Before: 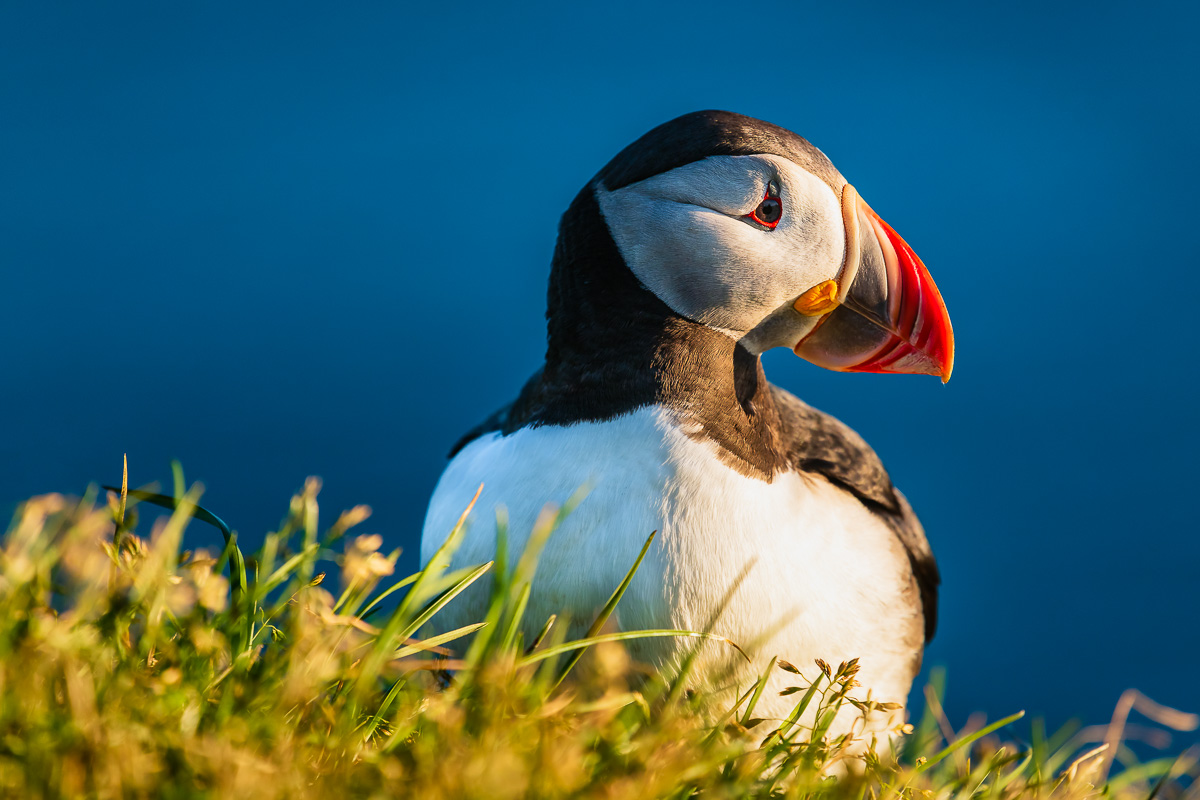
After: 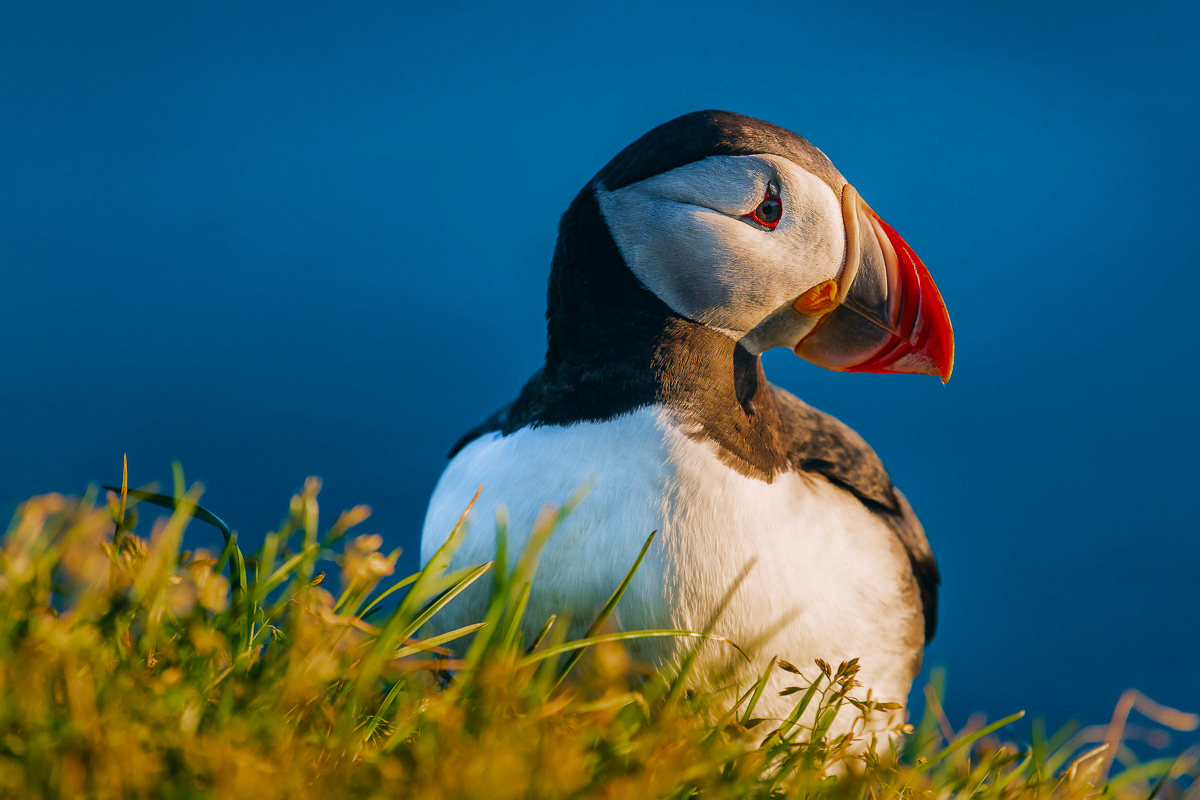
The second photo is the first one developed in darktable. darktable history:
color correction: highlights a* 5.34, highlights b* 5.34, shadows a* -4.32, shadows b* -5.21
color zones: curves: ch0 [(0.27, 0.396) (0.563, 0.504) (0.75, 0.5) (0.787, 0.307)]
